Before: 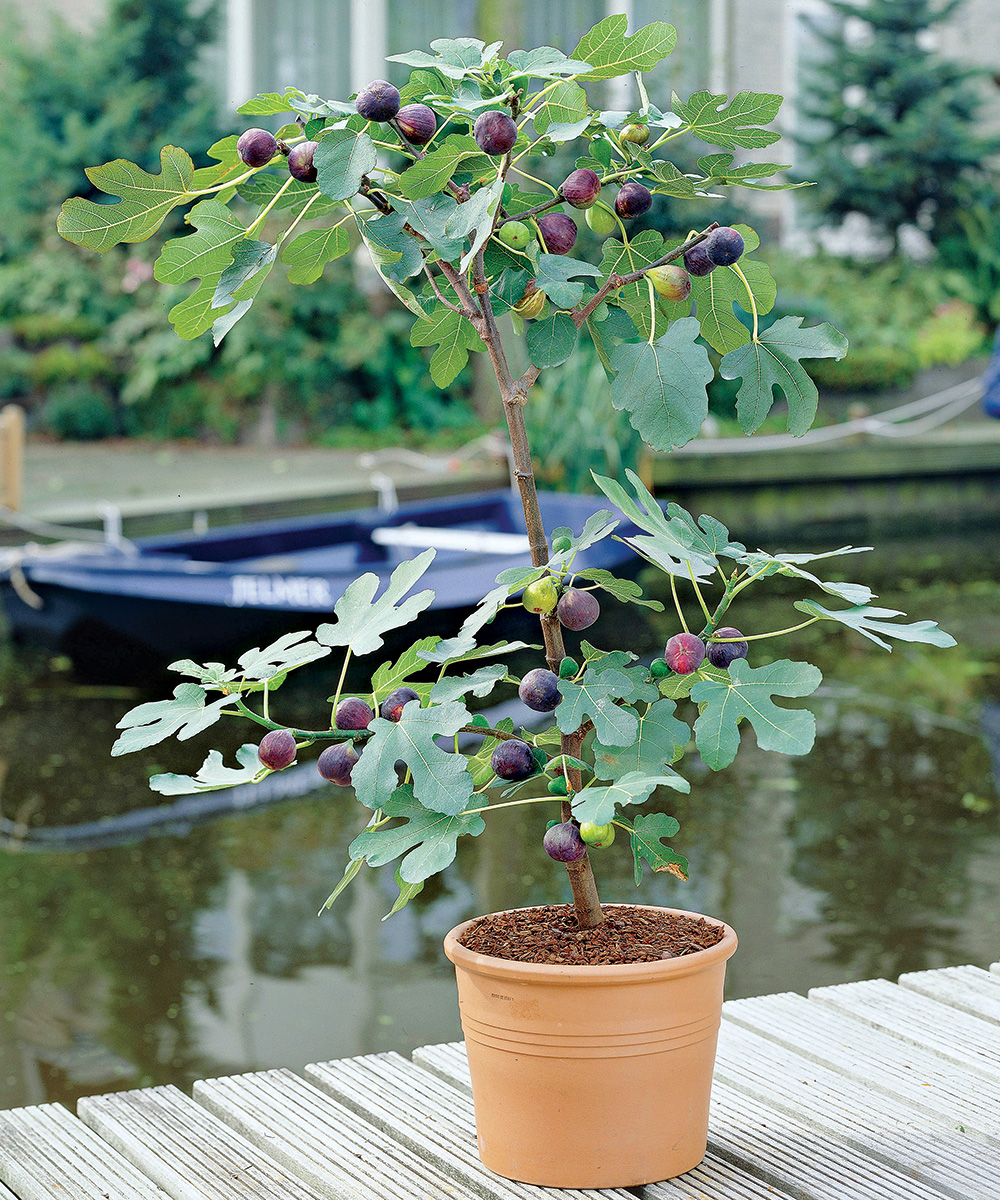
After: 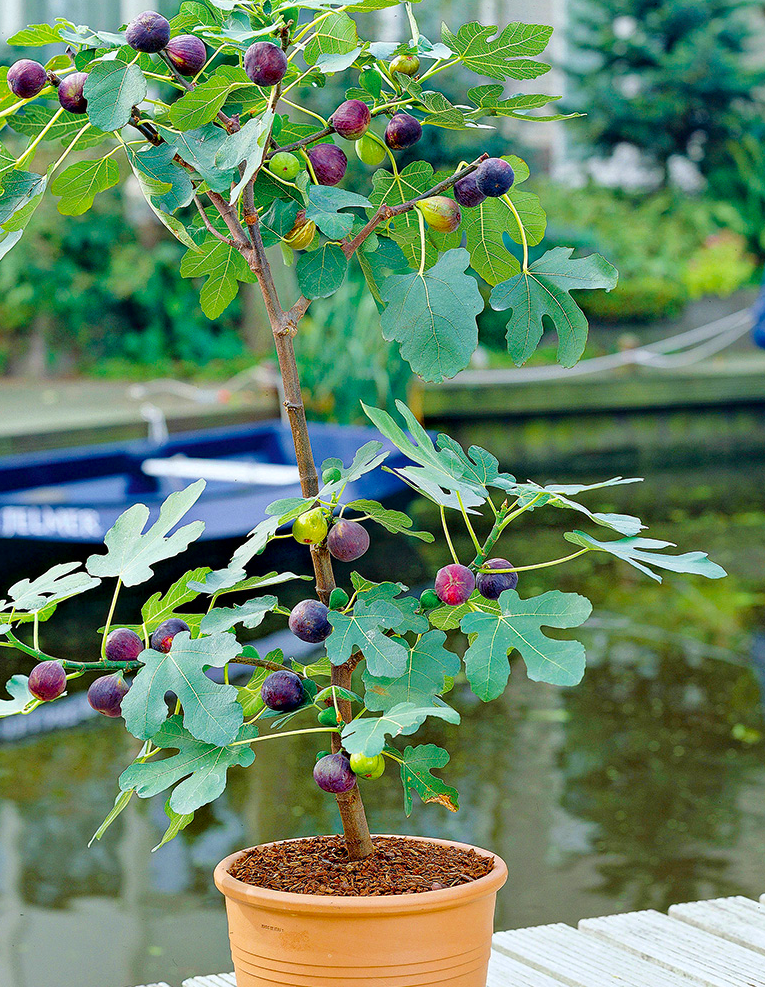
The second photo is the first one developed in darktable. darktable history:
velvia: strength 32%, mid-tones bias 0.2
crop: left 23.095%, top 5.827%, bottom 11.854%
